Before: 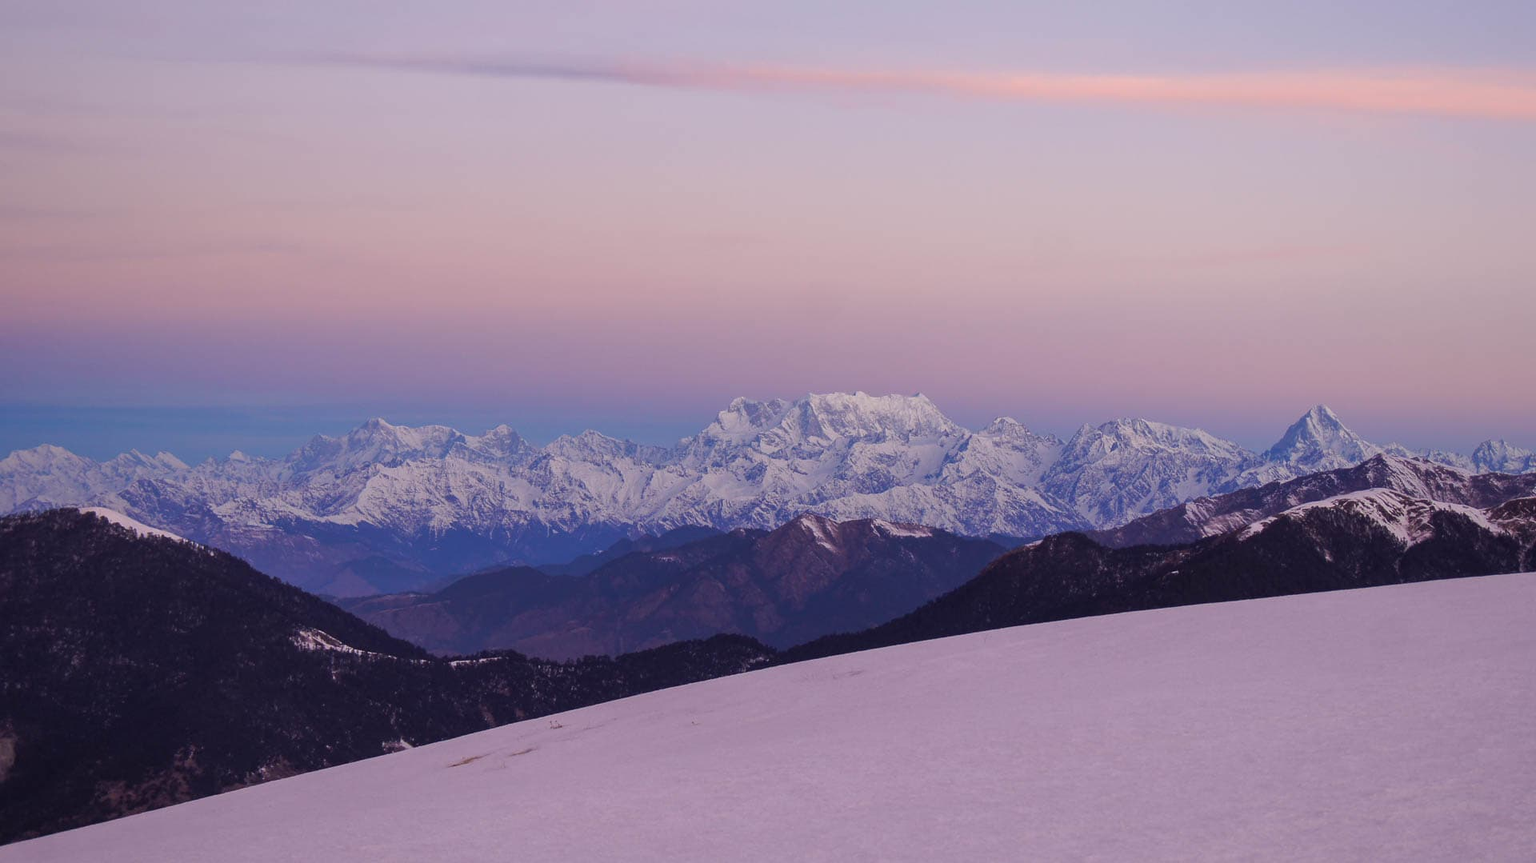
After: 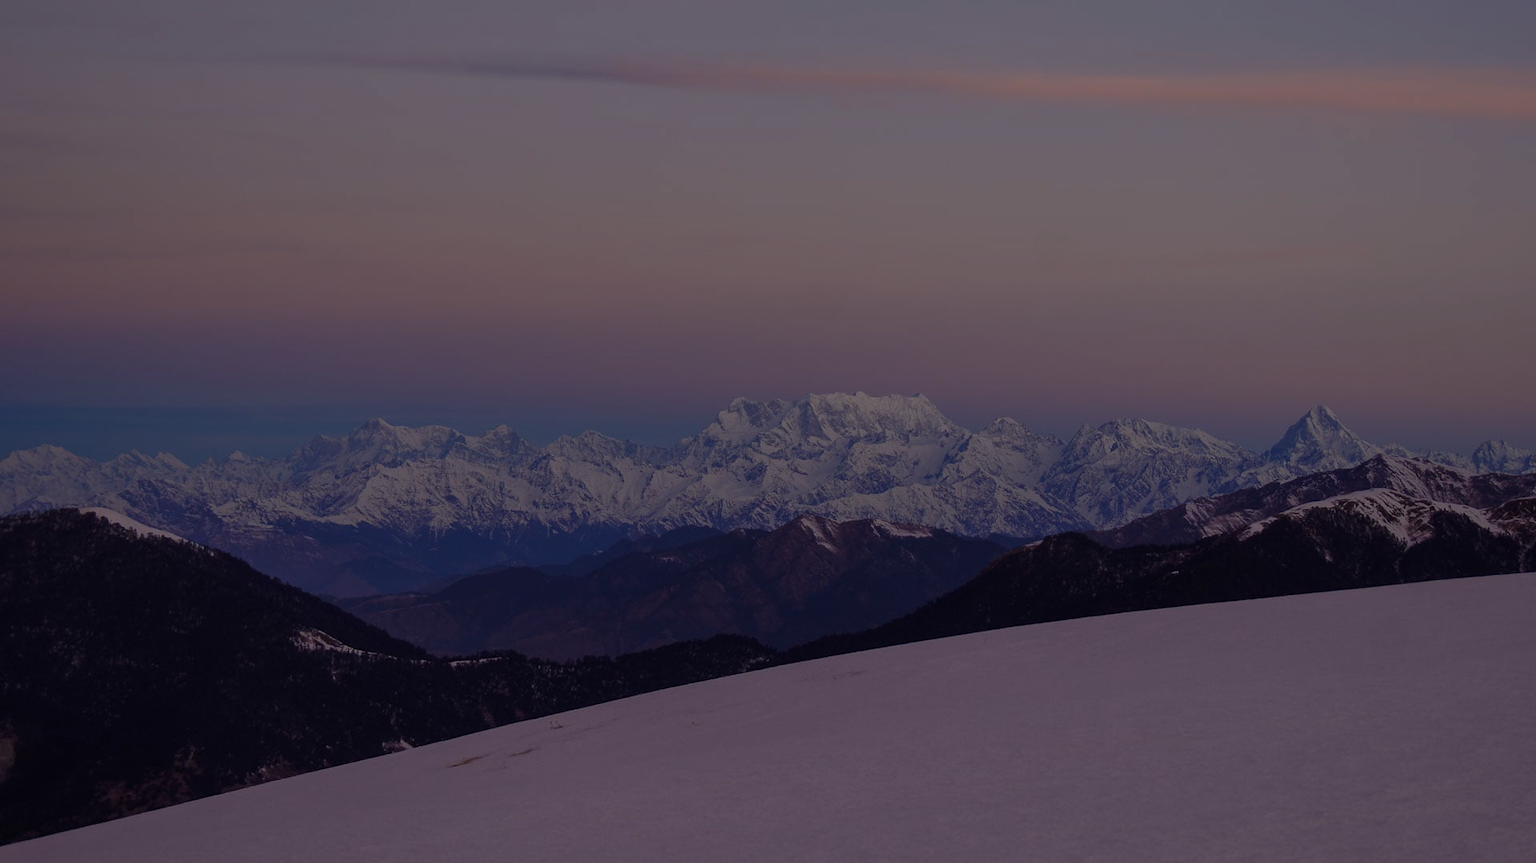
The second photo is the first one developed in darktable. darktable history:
exposure: exposure -1.931 EV, compensate highlight preservation false
